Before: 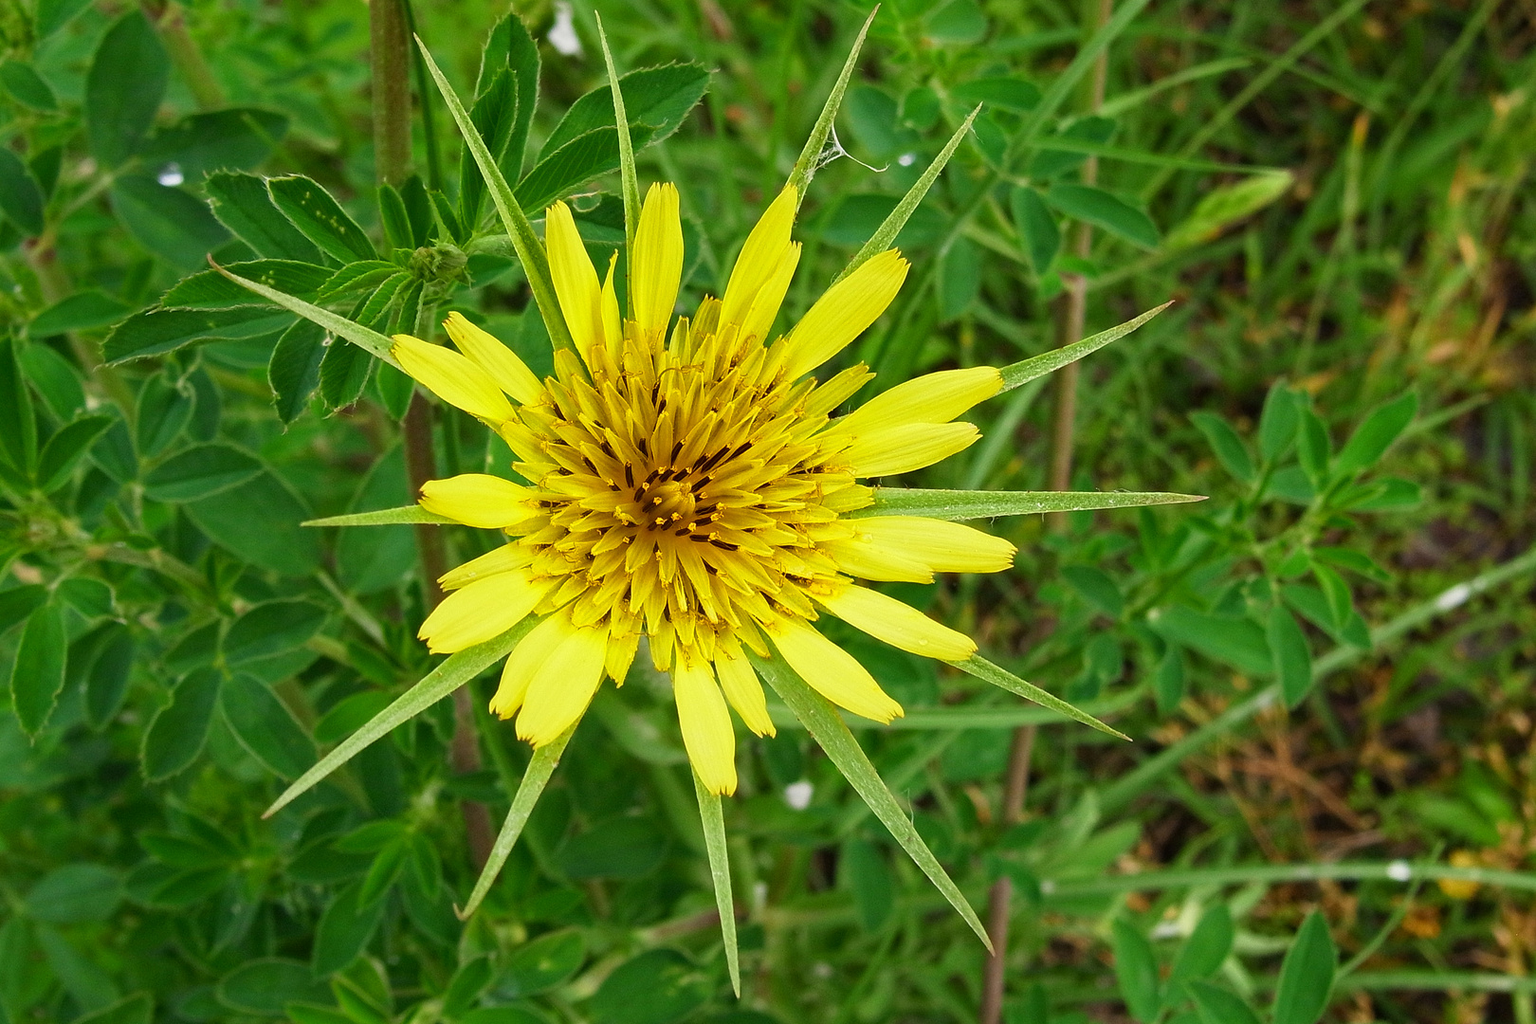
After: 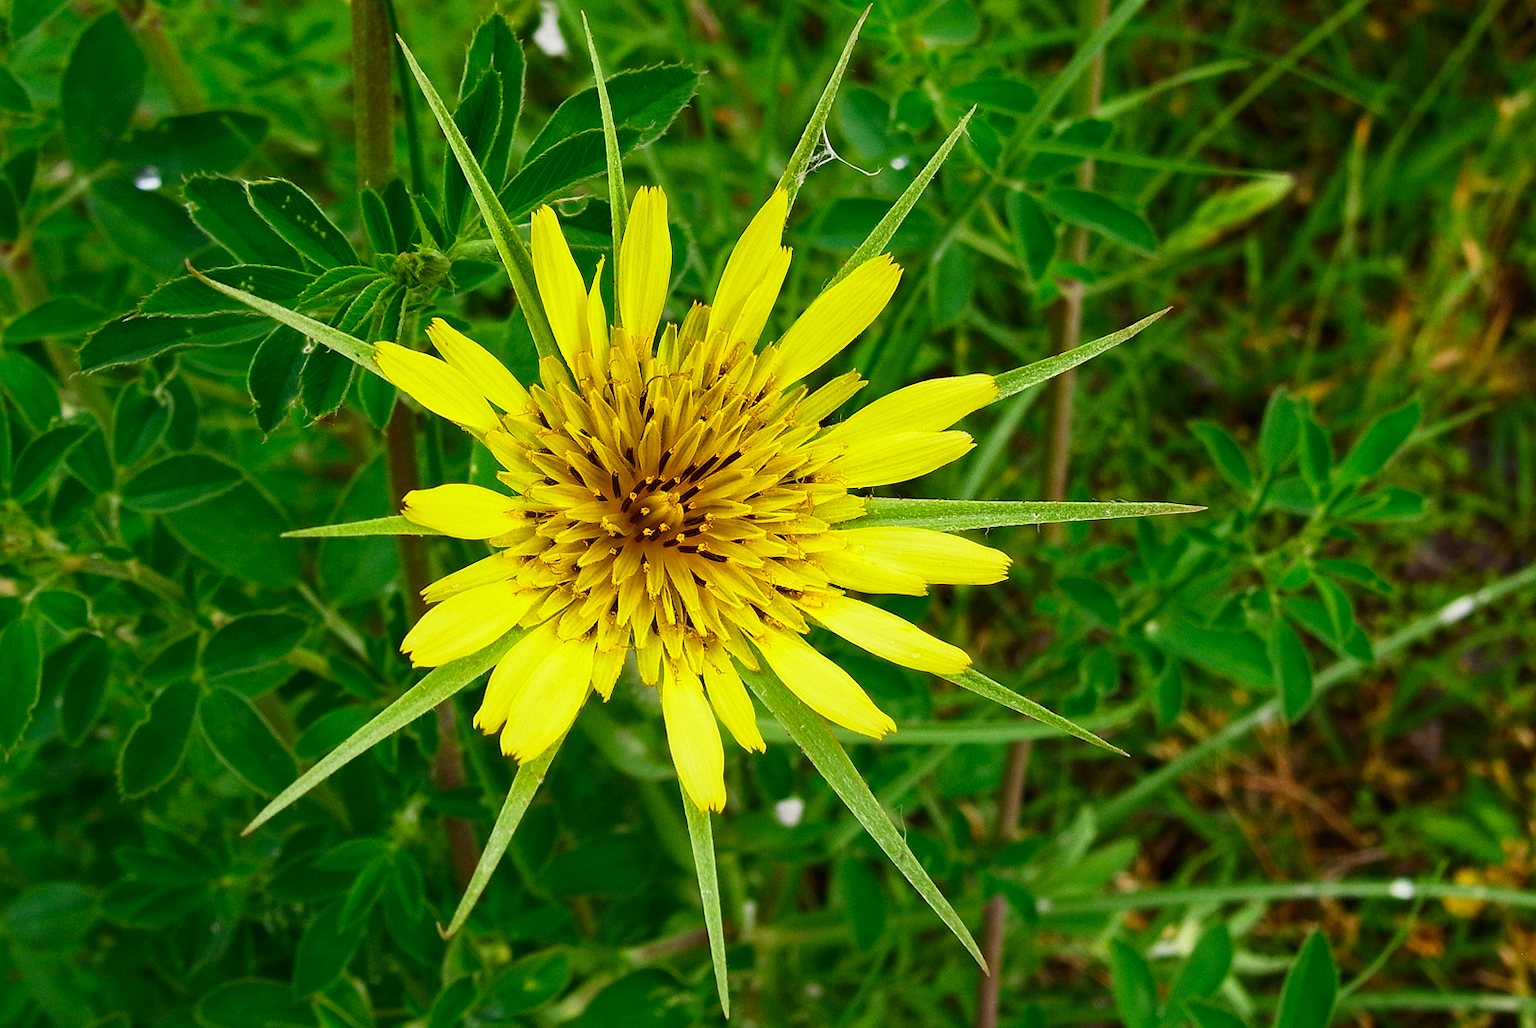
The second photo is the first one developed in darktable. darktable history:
crop: left 1.712%, right 0.275%, bottom 1.485%
contrast brightness saturation: contrast 0.132, brightness -0.06, saturation 0.153
